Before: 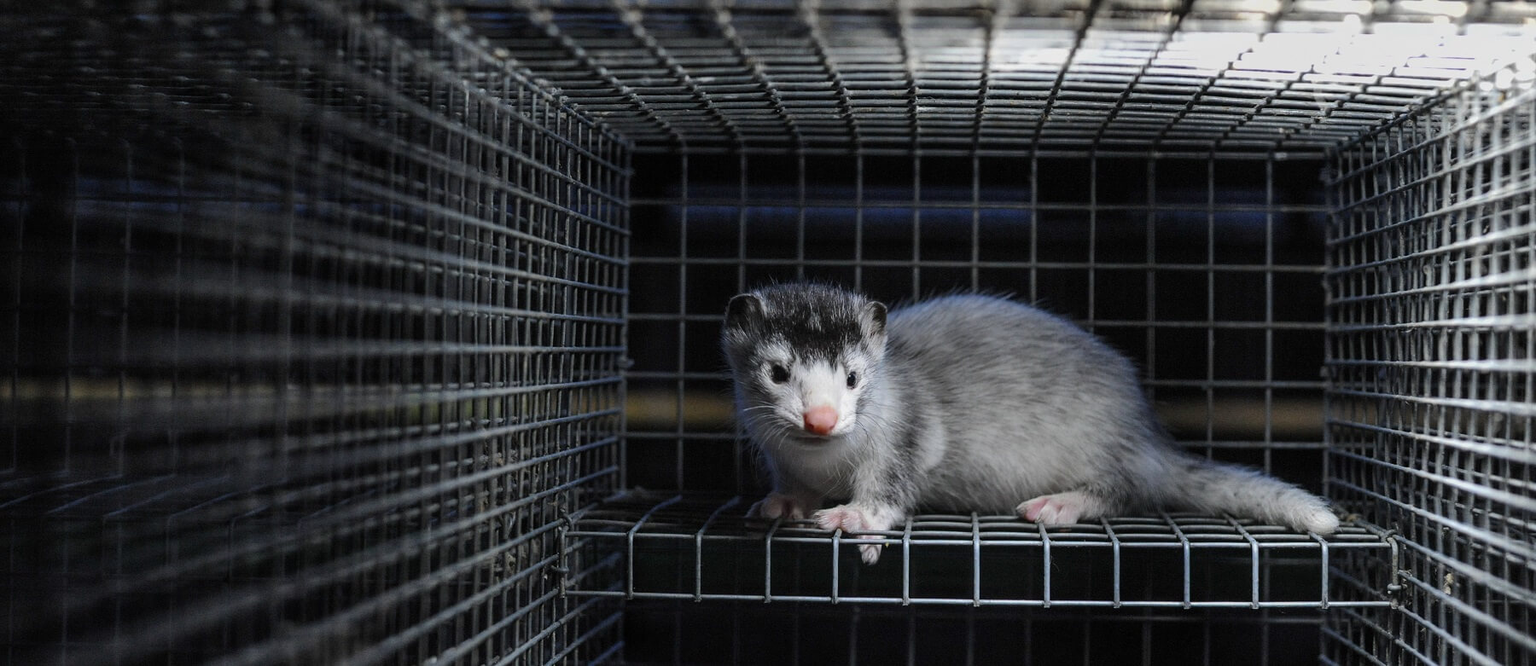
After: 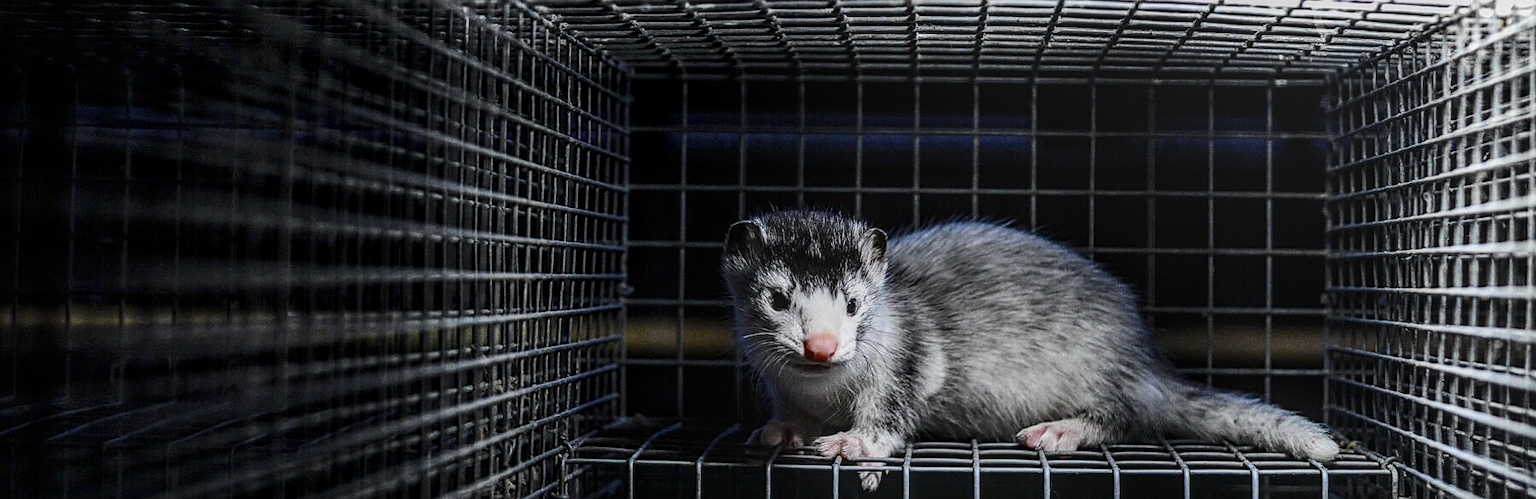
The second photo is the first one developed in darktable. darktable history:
crop: top 11.038%, bottom 13.962%
local contrast: highlights 0%, shadows 0%, detail 133%
contrast brightness saturation: contrast 0.28
sharpen: on, module defaults
